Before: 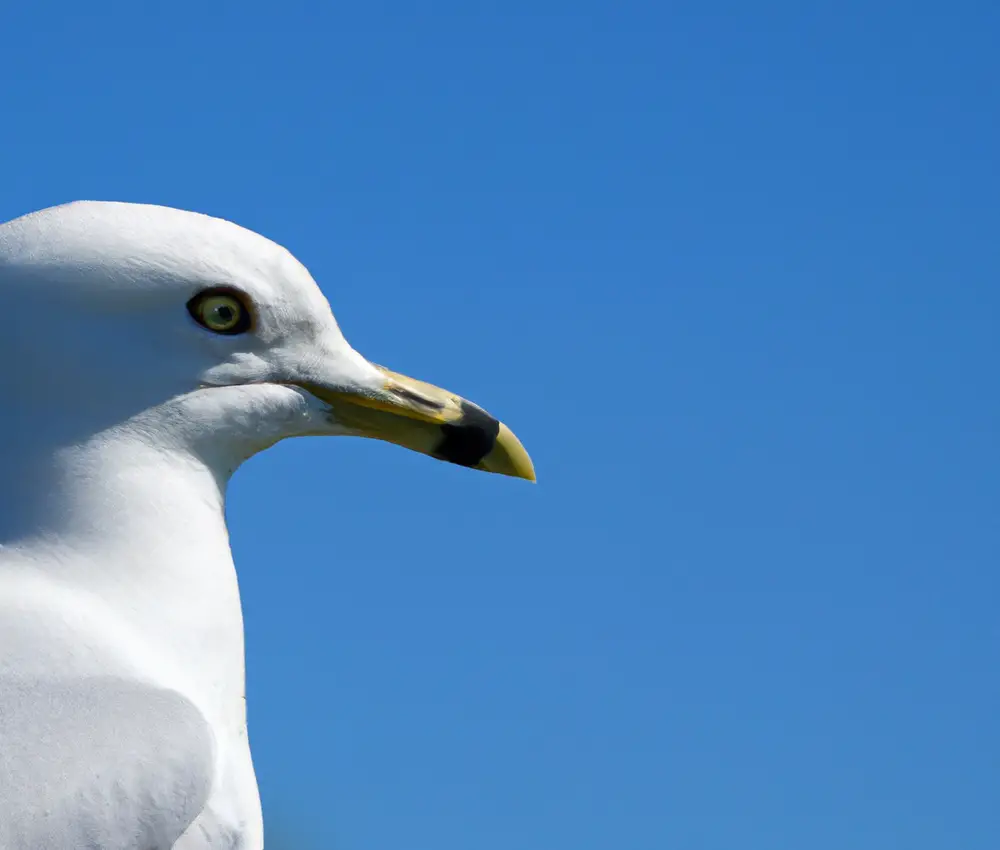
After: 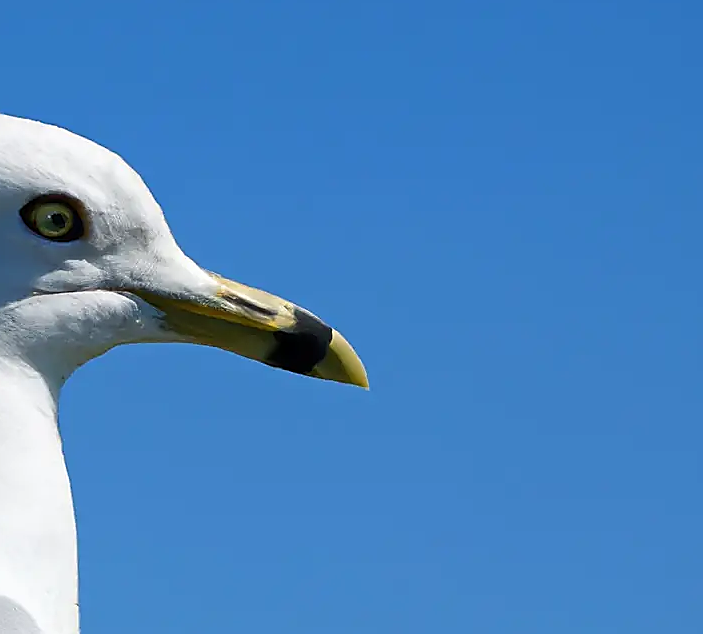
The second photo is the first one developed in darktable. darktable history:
levels: white 99.97%
sharpen: radius 1.422, amount 1.233, threshold 0.849
crop and rotate: left 16.775%, top 10.965%, right 12.874%, bottom 14.438%
